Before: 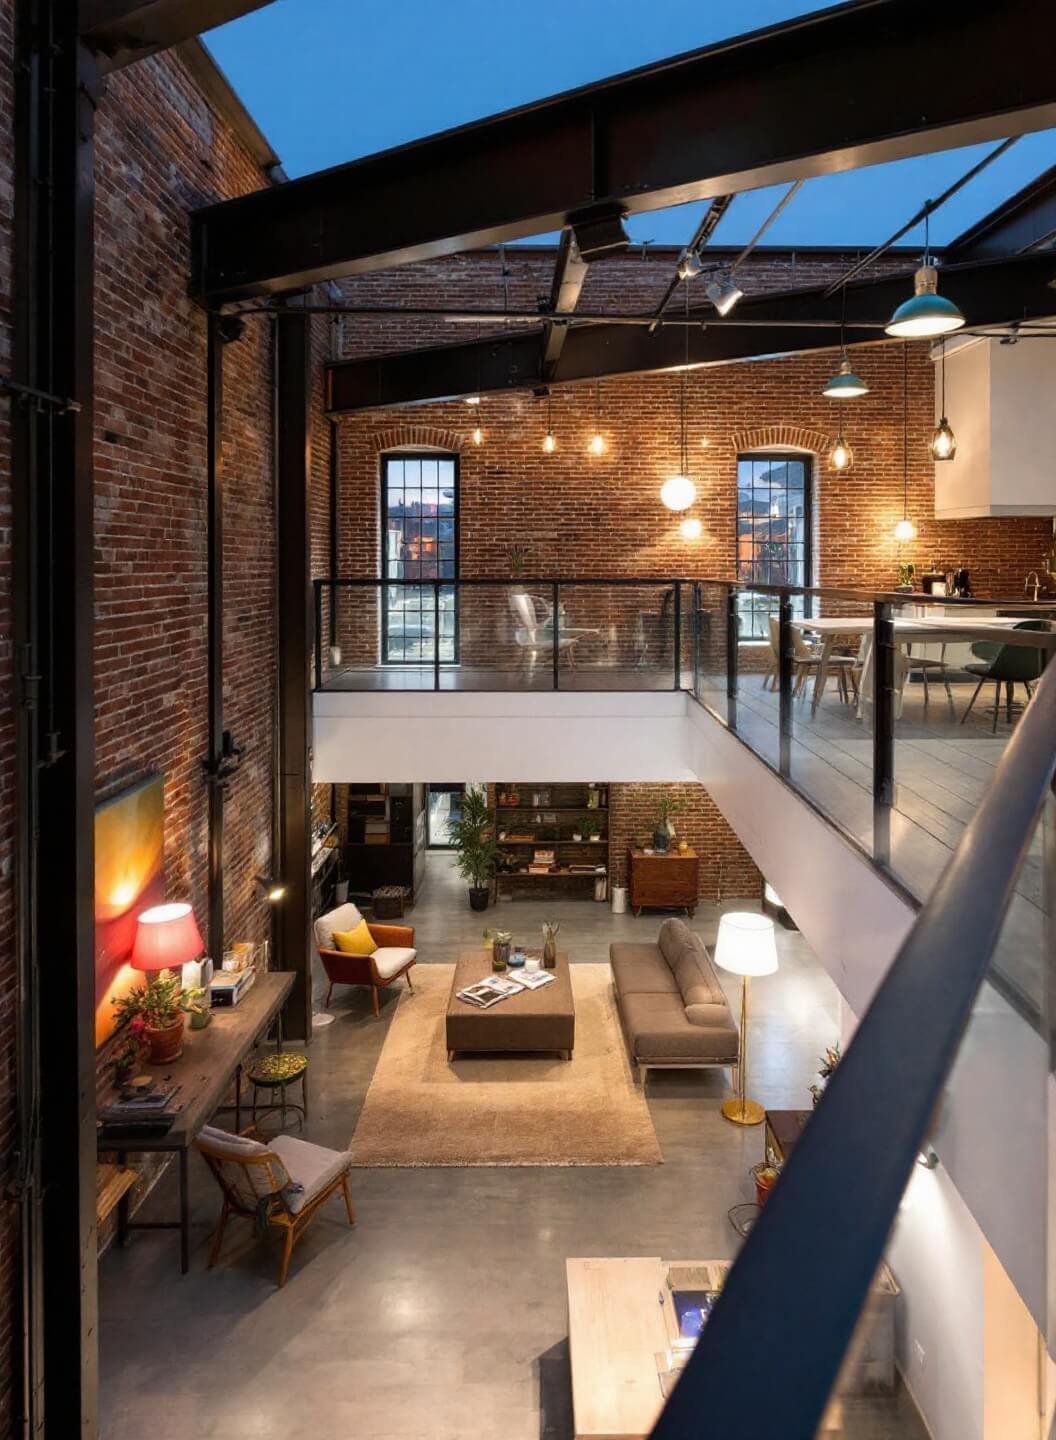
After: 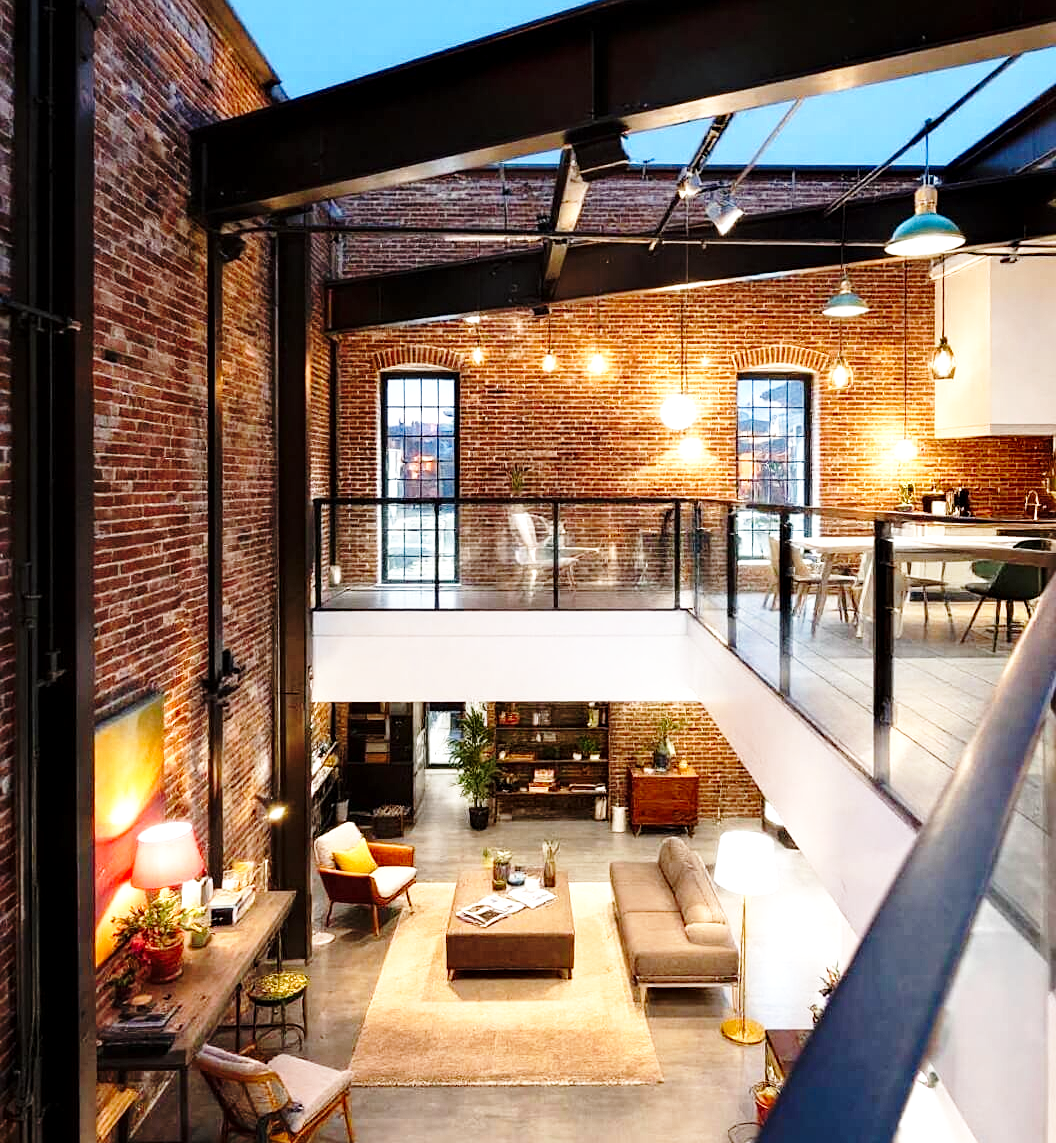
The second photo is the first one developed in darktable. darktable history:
crop and rotate: top 5.667%, bottom 14.937%
base curve: curves: ch0 [(0, 0) (0.028, 0.03) (0.105, 0.232) (0.387, 0.748) (0.754, 0.968) (1, 1)], fusion 1, exposure shift 0.576, preserve colors none
exposure: compensate highlight preservation false
sharpen: radius 1.272, amount 0.305, threshold 0
local contrast: highlights 100%, shadows 100%, detail 120%, midtone range 0.2
